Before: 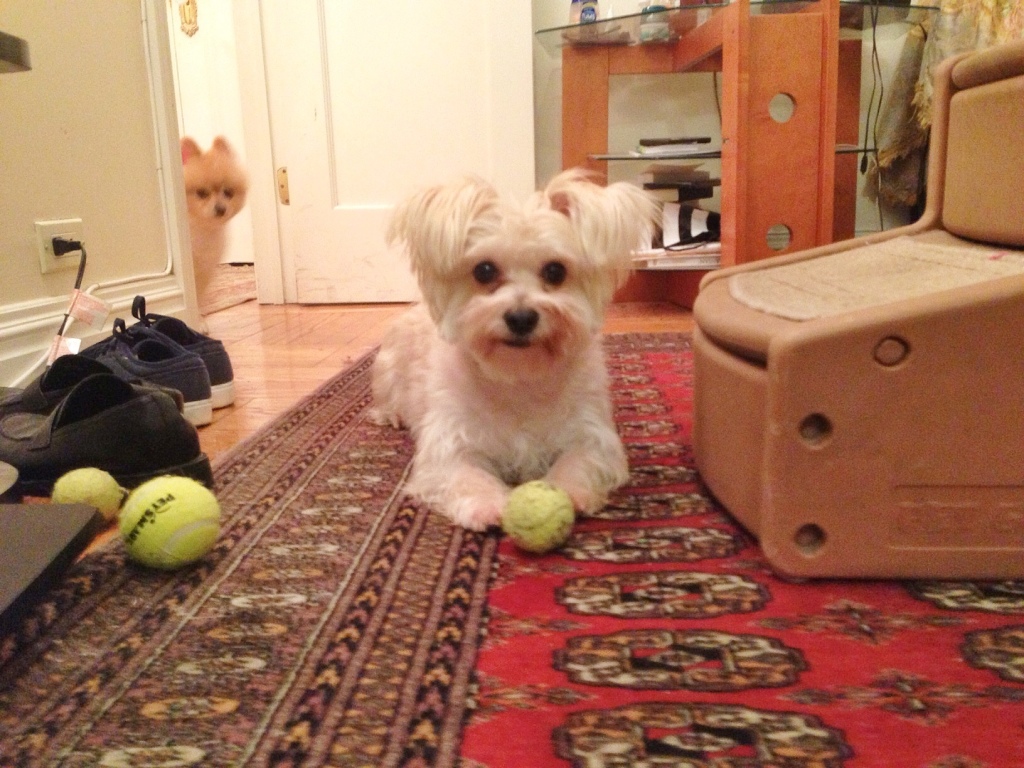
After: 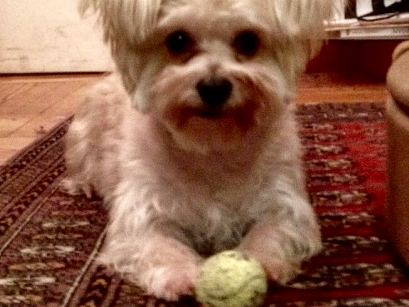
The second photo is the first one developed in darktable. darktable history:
color zones: curves: ch0 [(0, 0.5) (0.125, 0.4) (0.25, 0.5) (0.375, 0.4) (0.5, 0.4) (0.625, 0.35) (0.75, 0.35) (0.875, 0.5)]; ch1 [(0, 0.35) (0.125, 0.45) (0.25, 0.35) (0.375, 0.35) (0.5, 0.35) (0.625, 0.35) (0.75, 0.45) (0.875, 0.35)]; ch2 [(0, 0.6) (0.125, 0.5) (0.25, 0.5) (0.375, 0.6) (0.5, 0.6) (0.625, 0.5) (0.75, 0.5) (0.875, 0.5)]
crop: left 30%, top 30%, right 30%, bottom 30%
contrast brightness saturation: contrast 0.13, brightness -0.24, saturation 0.14
local contrast: detail 160%
